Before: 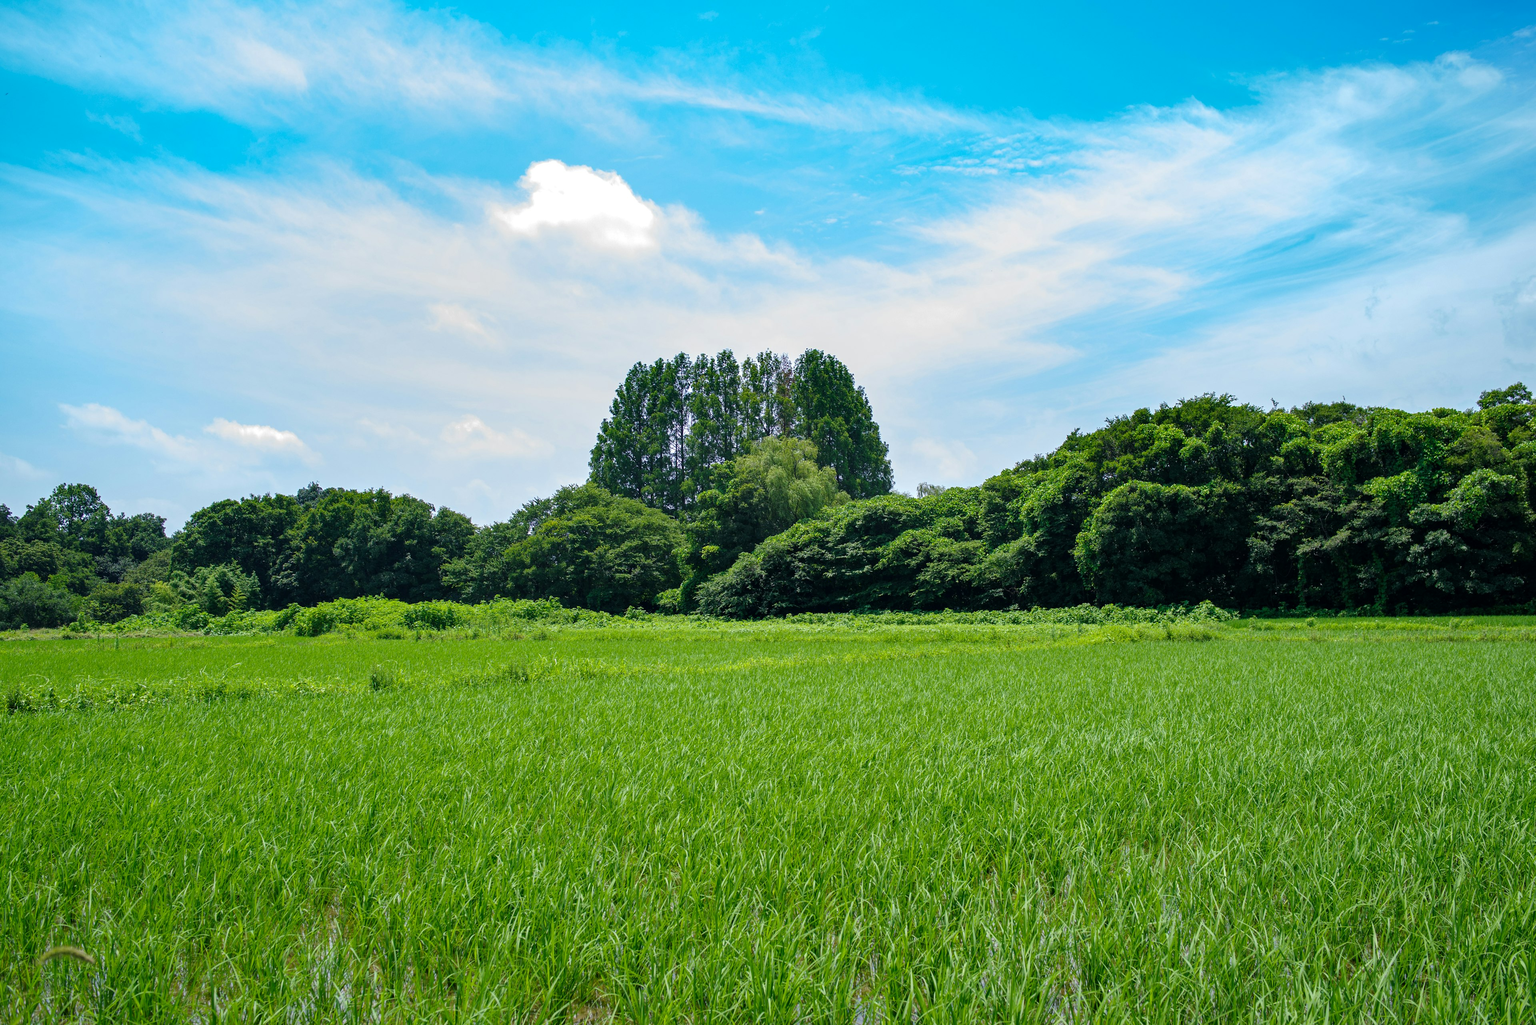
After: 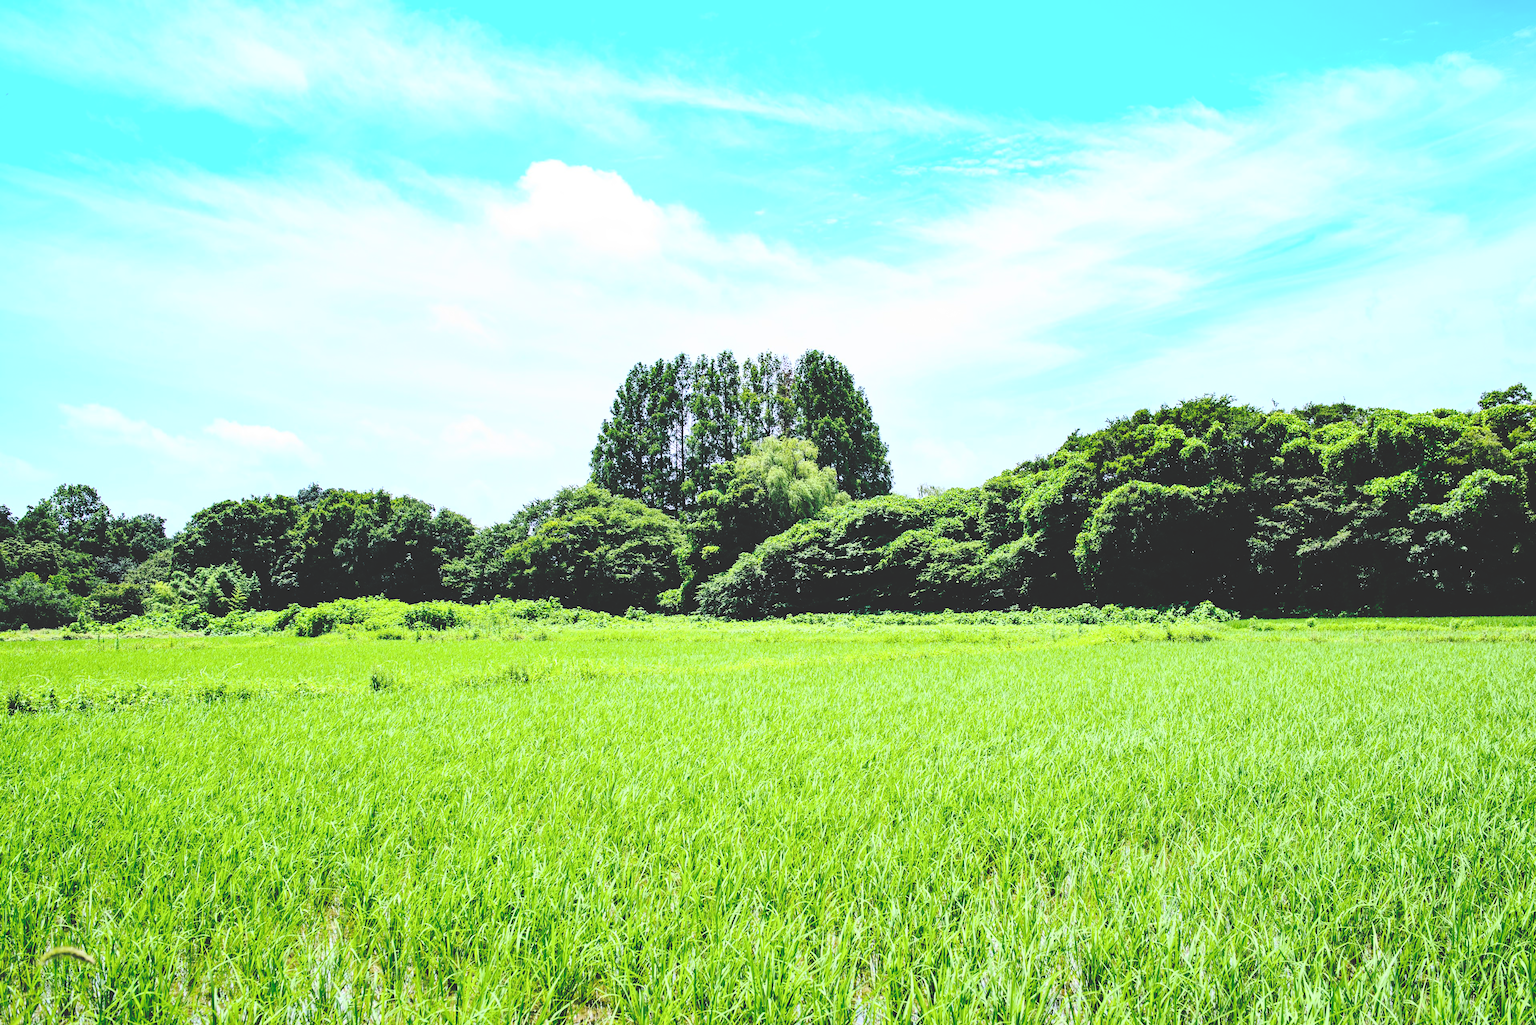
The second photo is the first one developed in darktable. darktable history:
rgb curve: curves: ch0 [(0, 0) (0.21, 0.15) (0.24, 0.21) (0.5, 0.75) (0.75, 0.96) (0.89, 0.99) (1, 1)]; ch1 [(0, 0.02) (0.21, 0.13) (0.25, 0.2) (0.5, 0.67) (0.75, 0.9) (0.89, 0.97) (1, 1)]; ch2 [(0, 0.02) (0.21, 0.13) (0.25, 0.2) (0.5, 0.67) (0.75, 0.9) (0.89, 0.97) (1, 1)], compensate middle gray true
base curve: curves: ch0 [(0, 0.024) (0.055, 0.065) (0.121, 0.166) (0.236, 0.319) (0.693, 0.726) (1, 1)], preserve colors none
